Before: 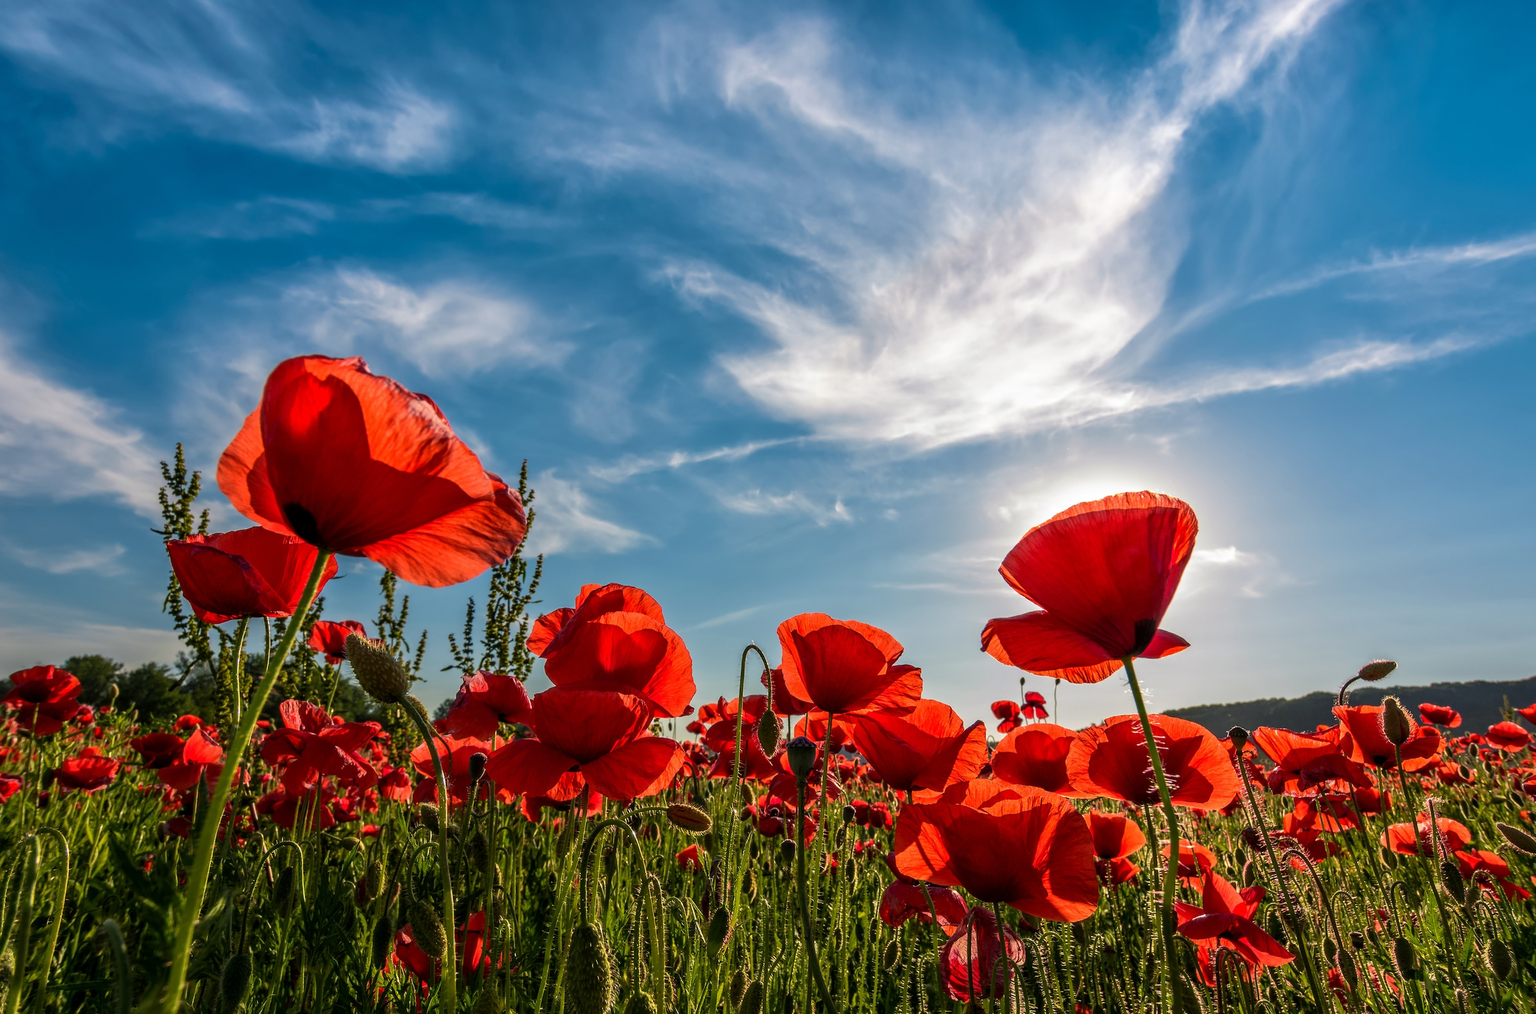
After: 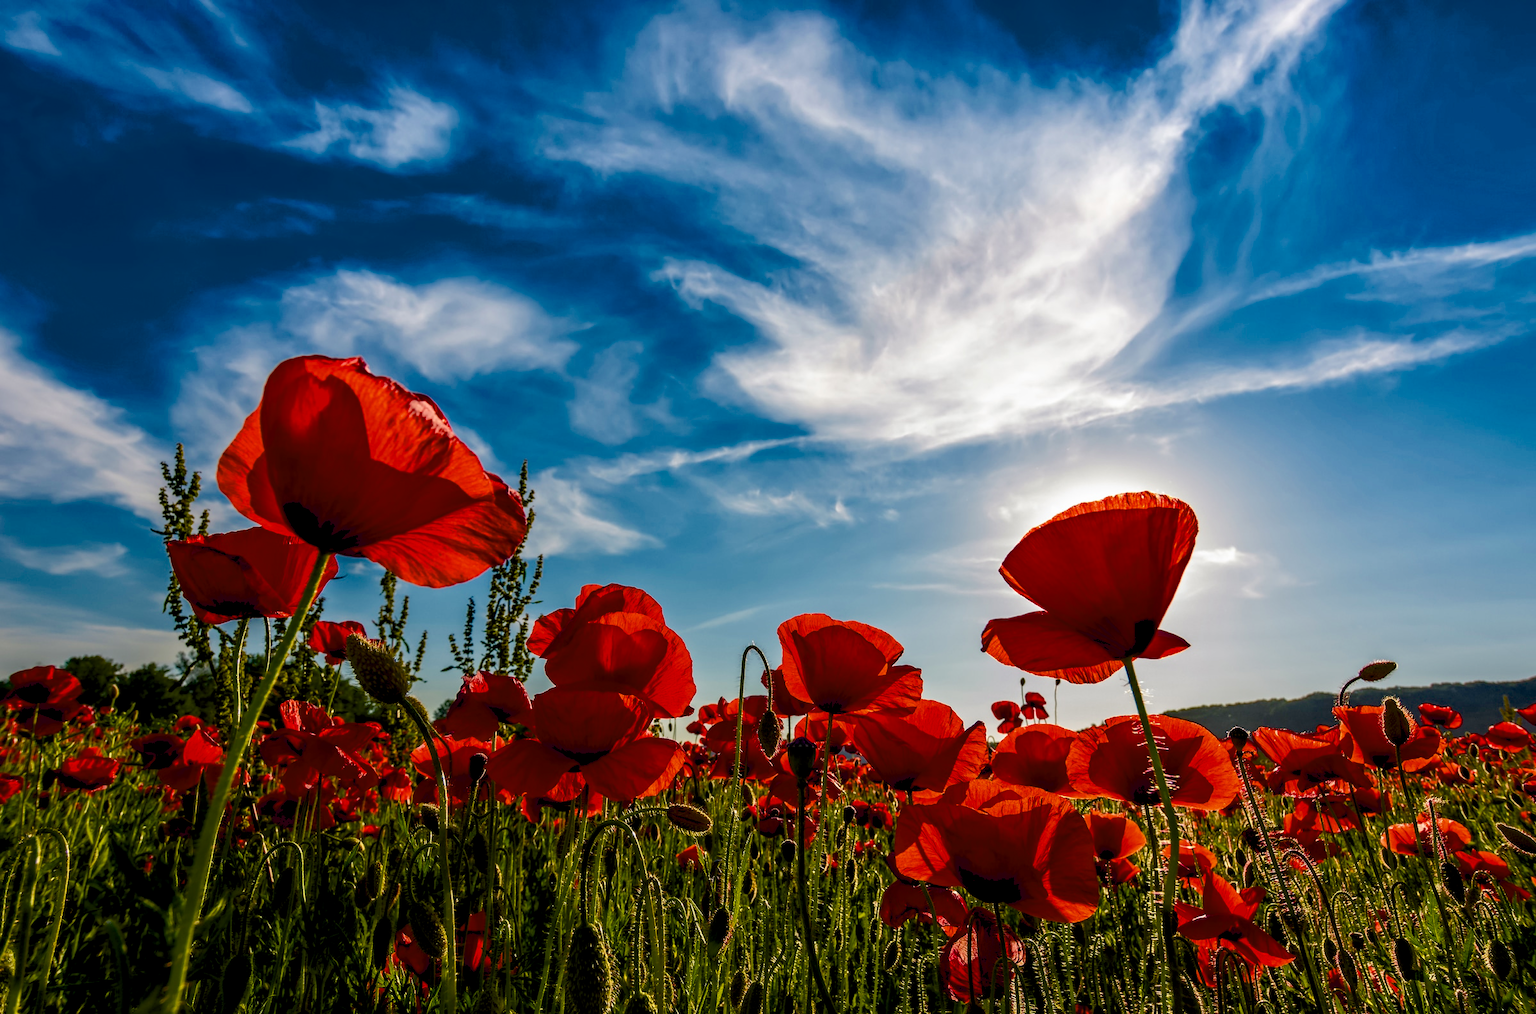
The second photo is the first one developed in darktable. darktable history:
color balance rgb: shadows lift › hue 87.25°, global offset › luminance -0.842%, perceptual saturation grading › global saturation 20%, perceptual saturation grading › highlights -25.549%, perceptual saturation grading › shadows 49.453%, saturation formula JzAzBz (2021)
